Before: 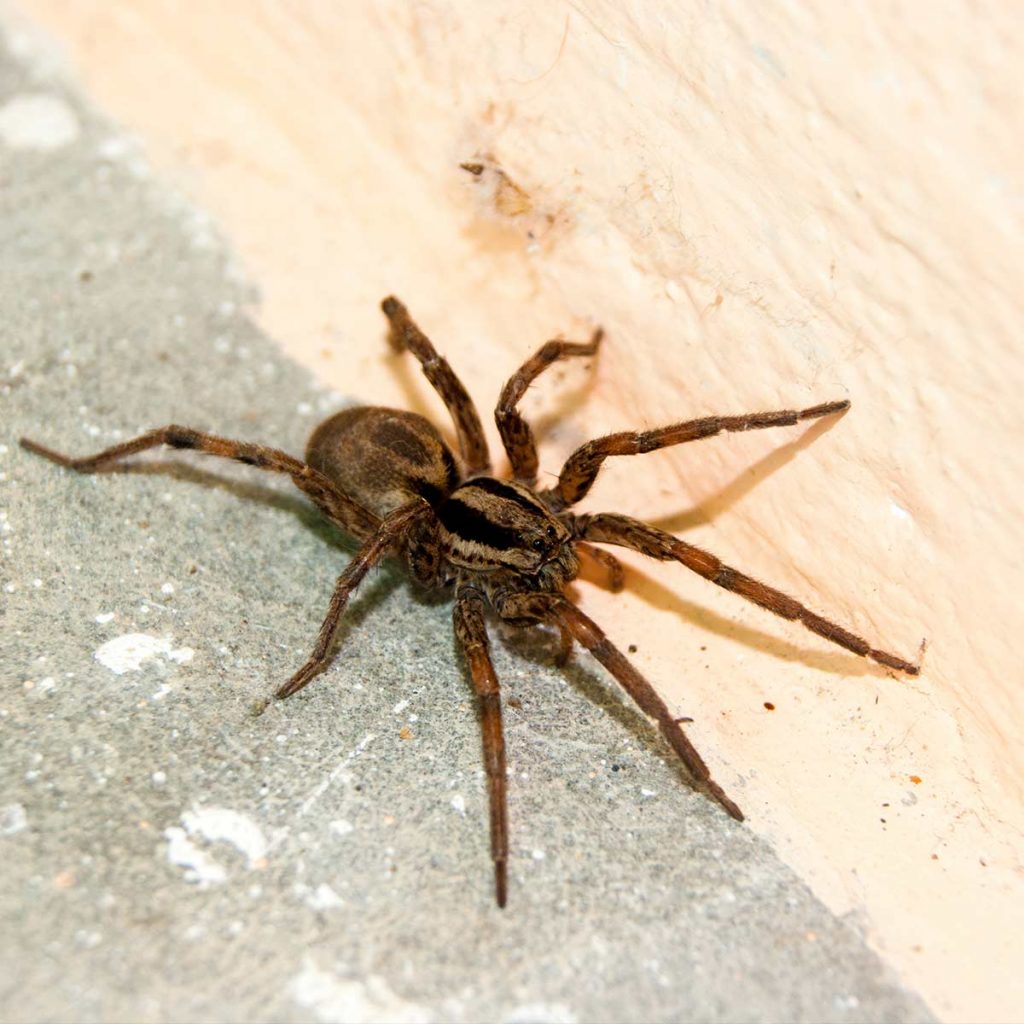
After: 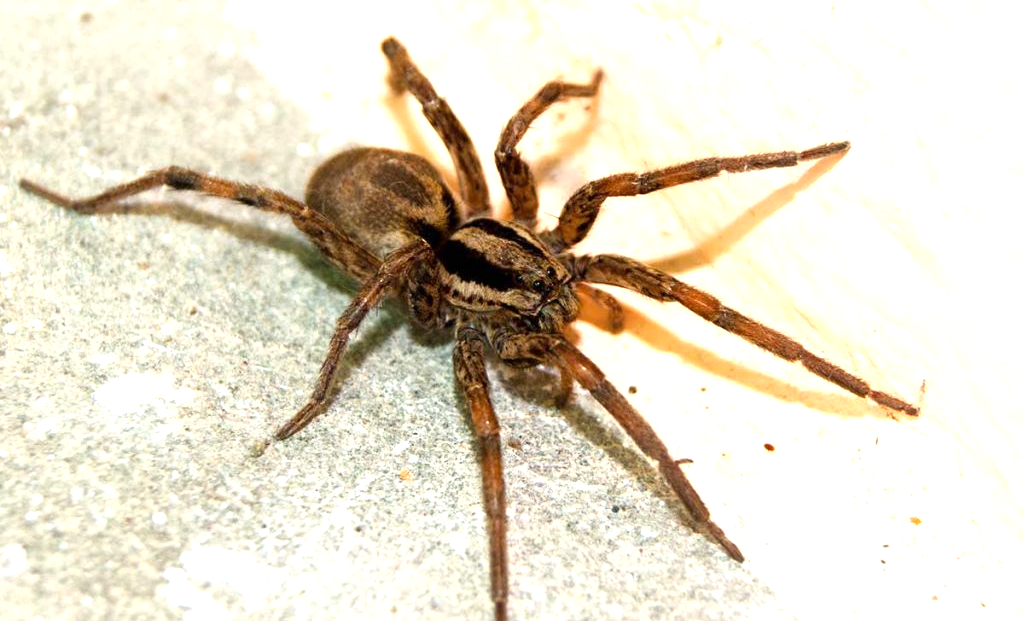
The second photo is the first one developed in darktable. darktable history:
crop and rotate: top 25.357%, bottom 13.942%
exposure: exposure 0.766 EV, compensate highlight preservation false
